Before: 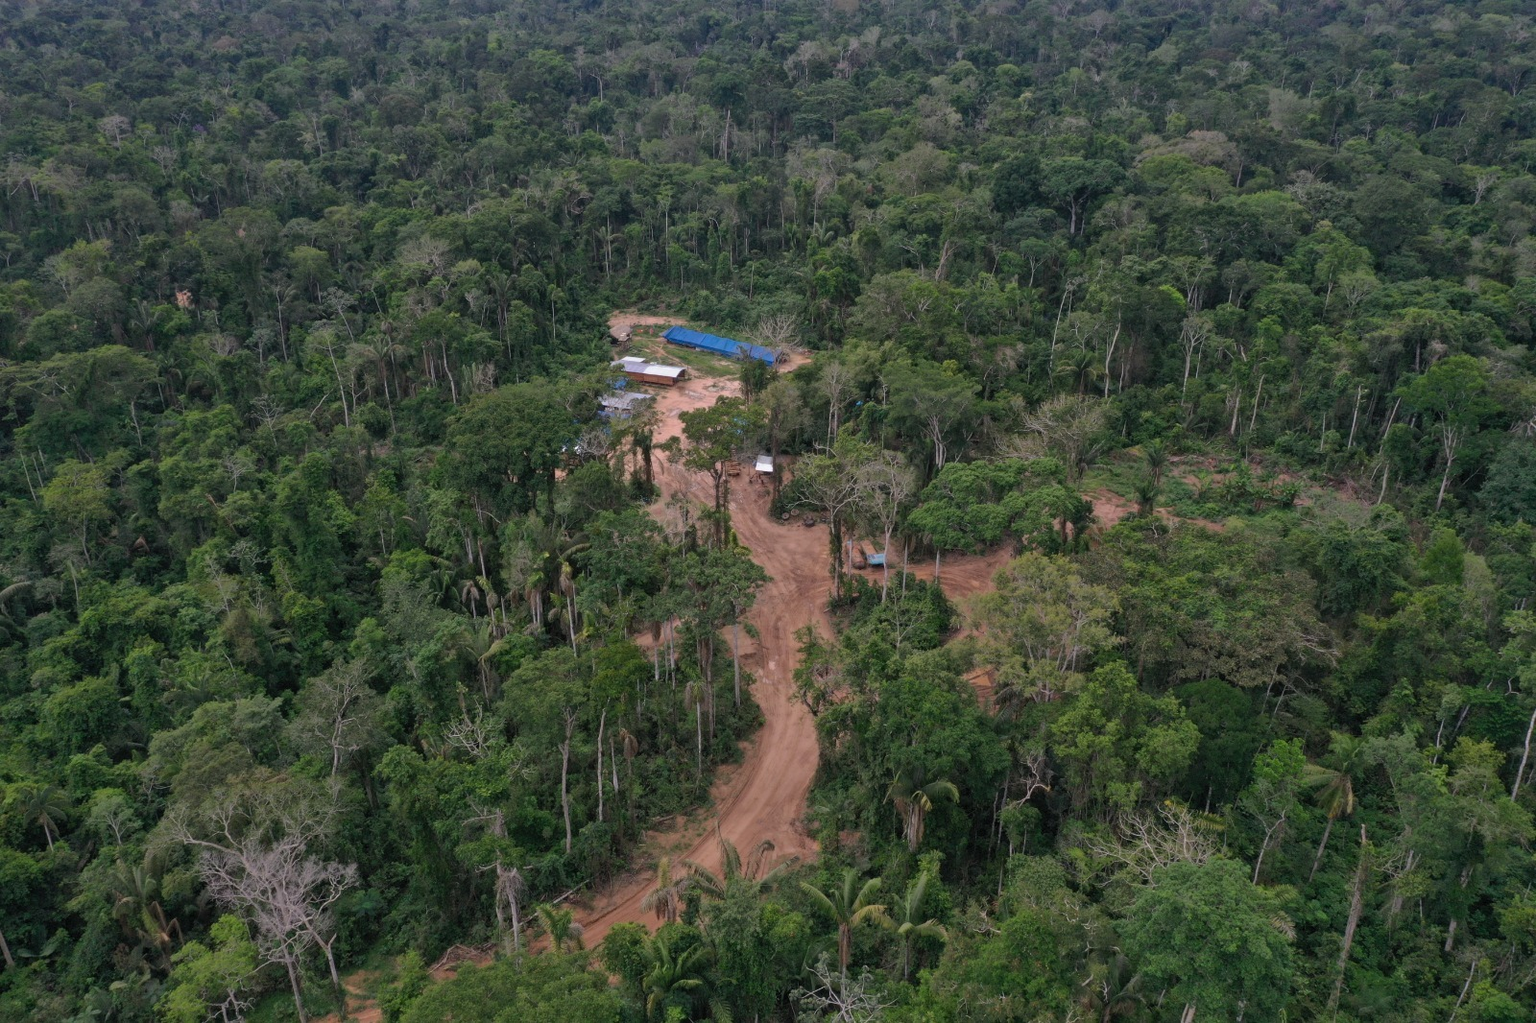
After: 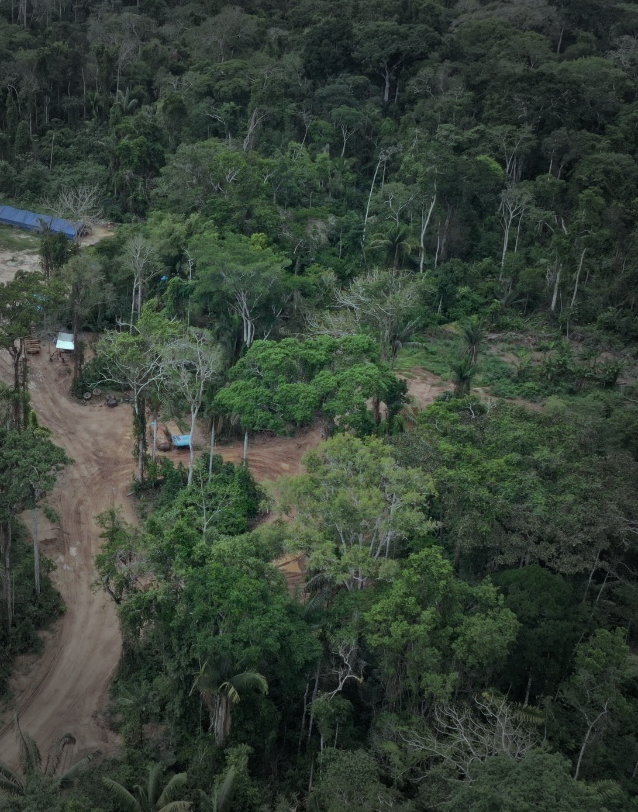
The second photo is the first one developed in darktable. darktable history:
crop: left 45.721%, top 13.393%, right 14.118%, bottom 10.01%
vignetting: fall-off start 33.76%, fall-off radius 64.94%, brightness -0.575, center (-0.12, -0.002), width/height ratio 0.959
color balance: mode lift, gamma, gain (sRGB), lift [0.997, 0.979, 1.021, 1.011], gamma [1, 1.084, 0.916, 0.998], gain [1, 0.87, 1.13, 1.101], contrast 4.55%, contrast fulcrum 38.24%, output saturation 104.09%
